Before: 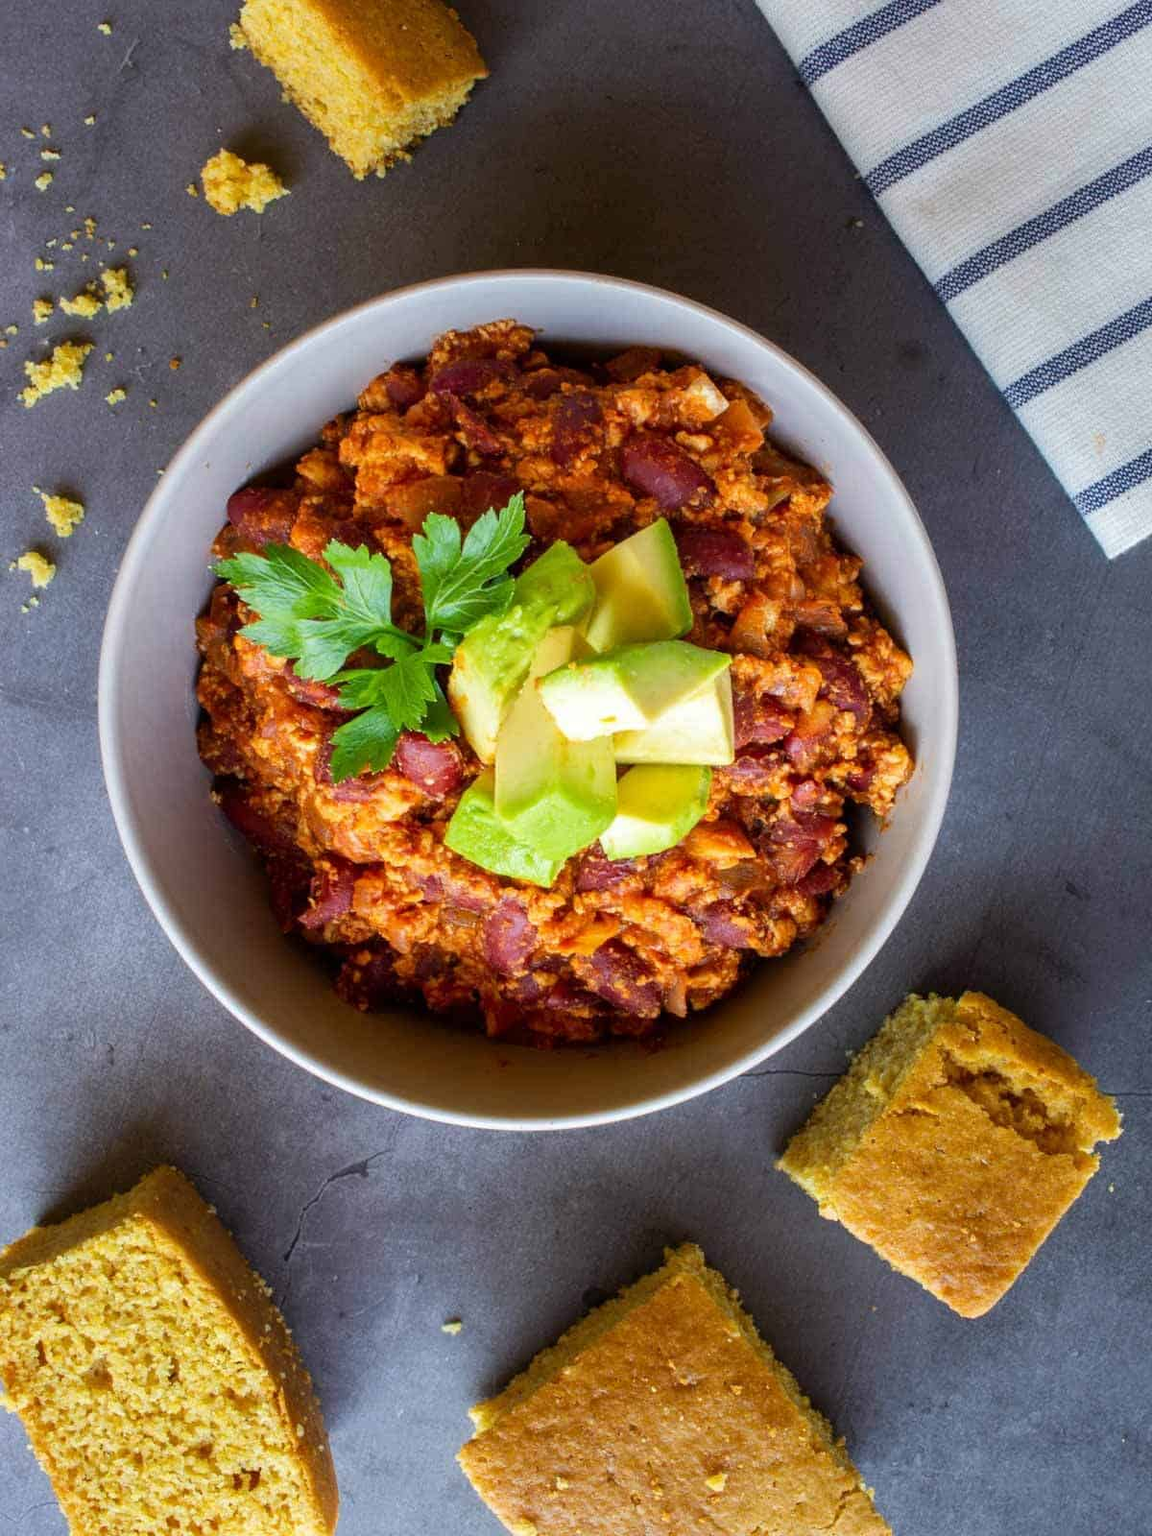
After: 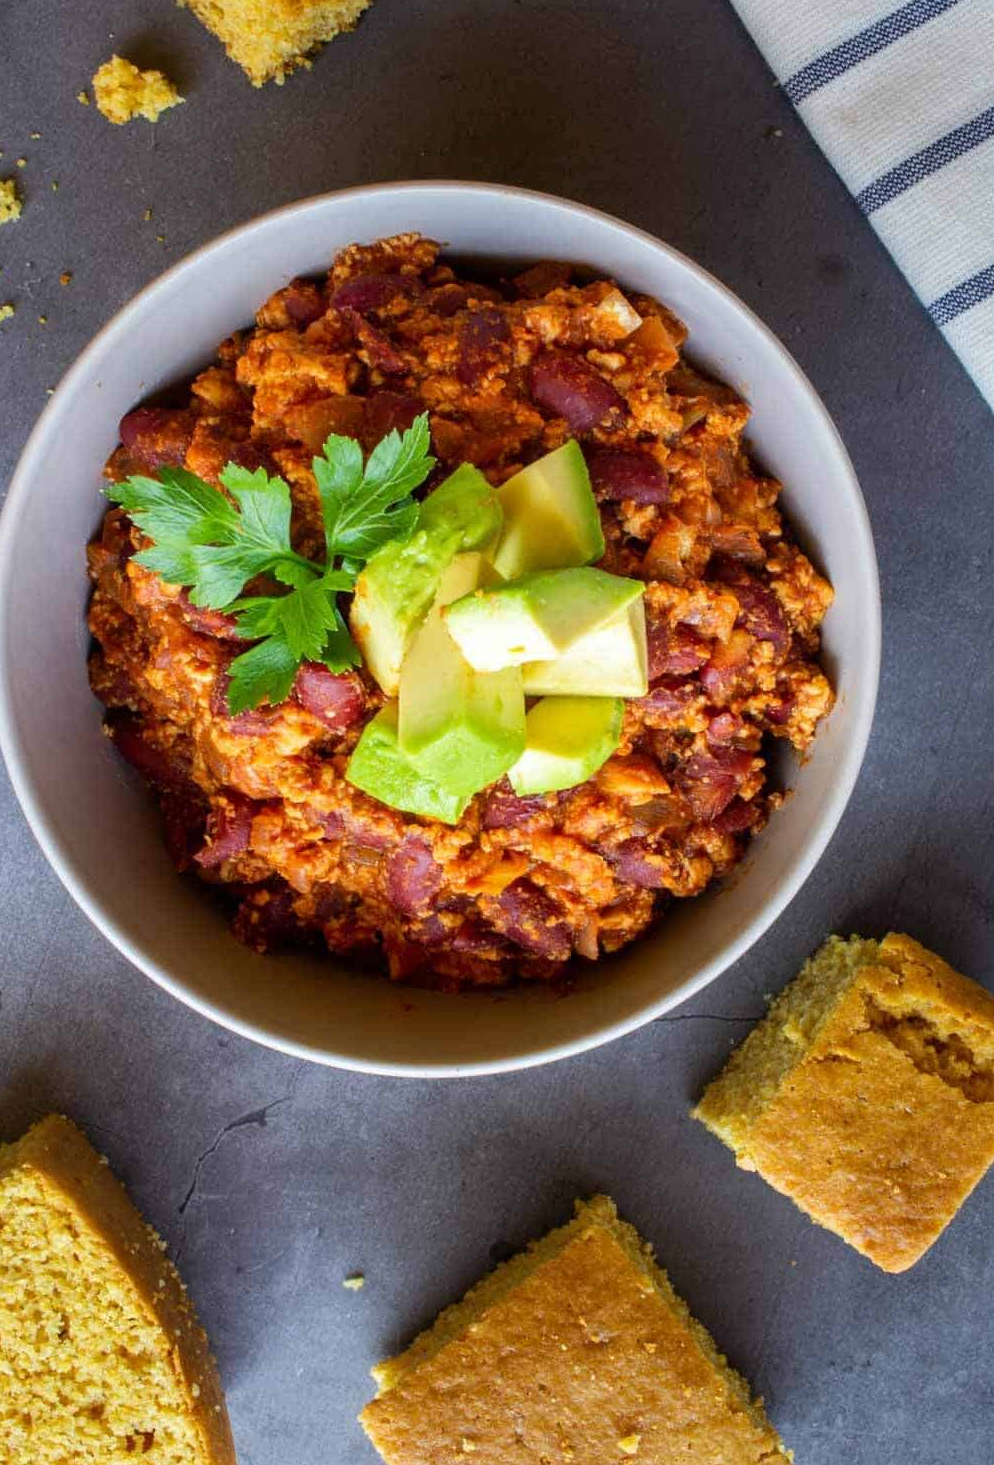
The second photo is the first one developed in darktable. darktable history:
crop: left 9.807%, top 6.259%, right 7.334%, bottom 2.177%
